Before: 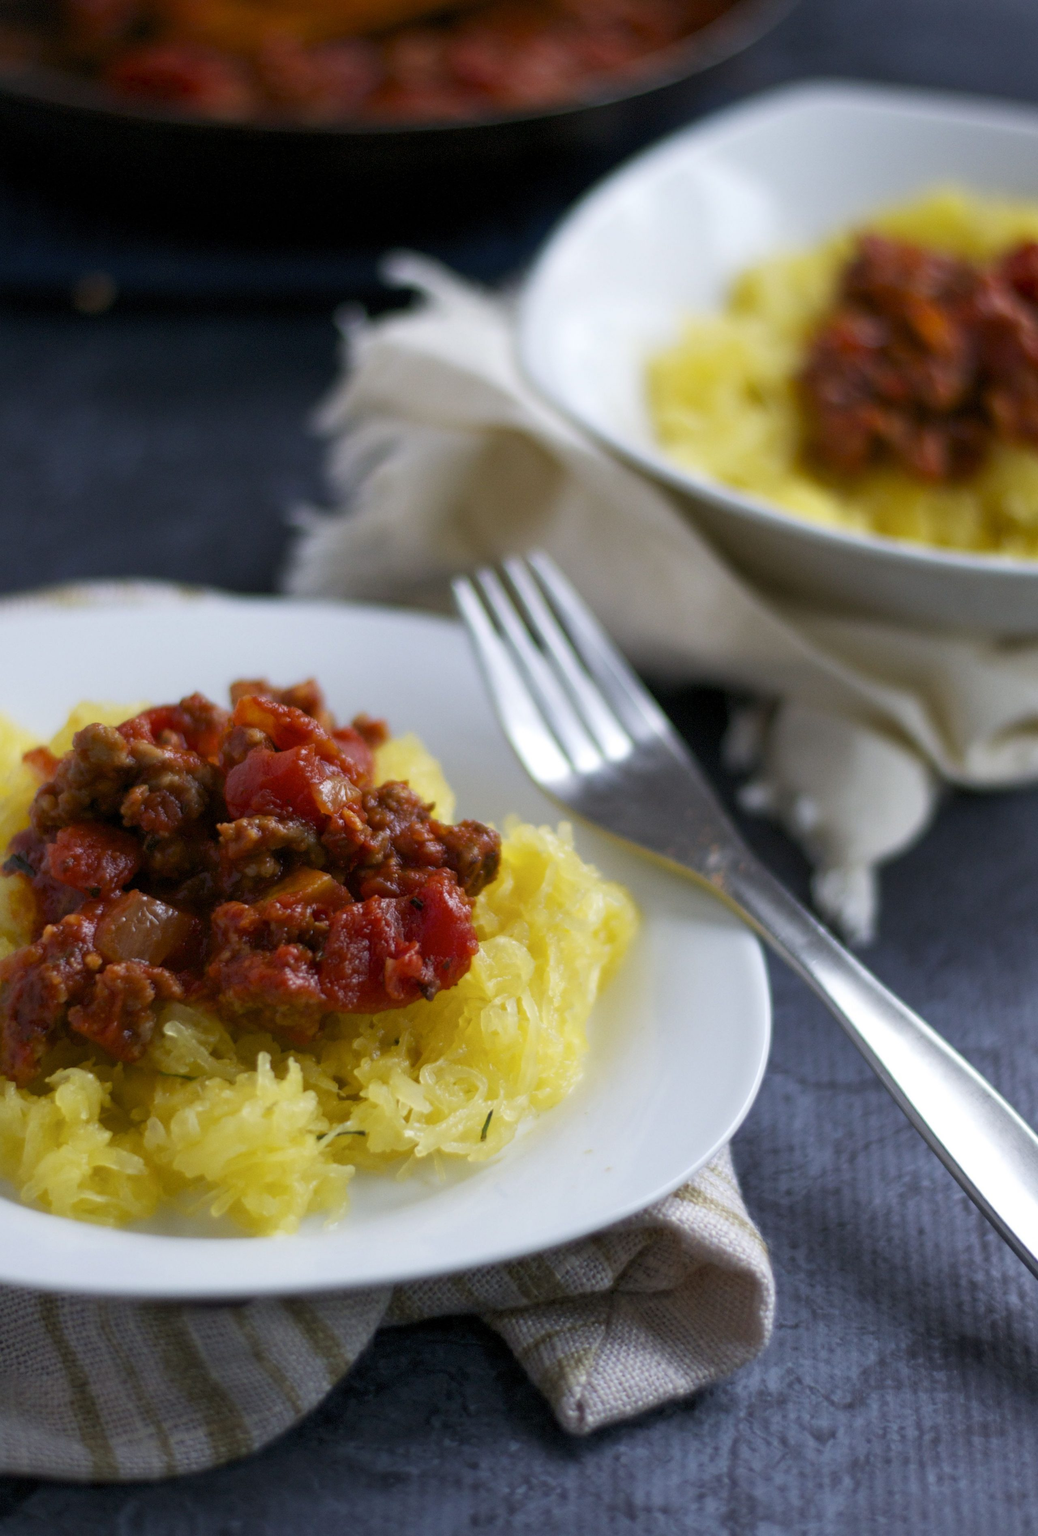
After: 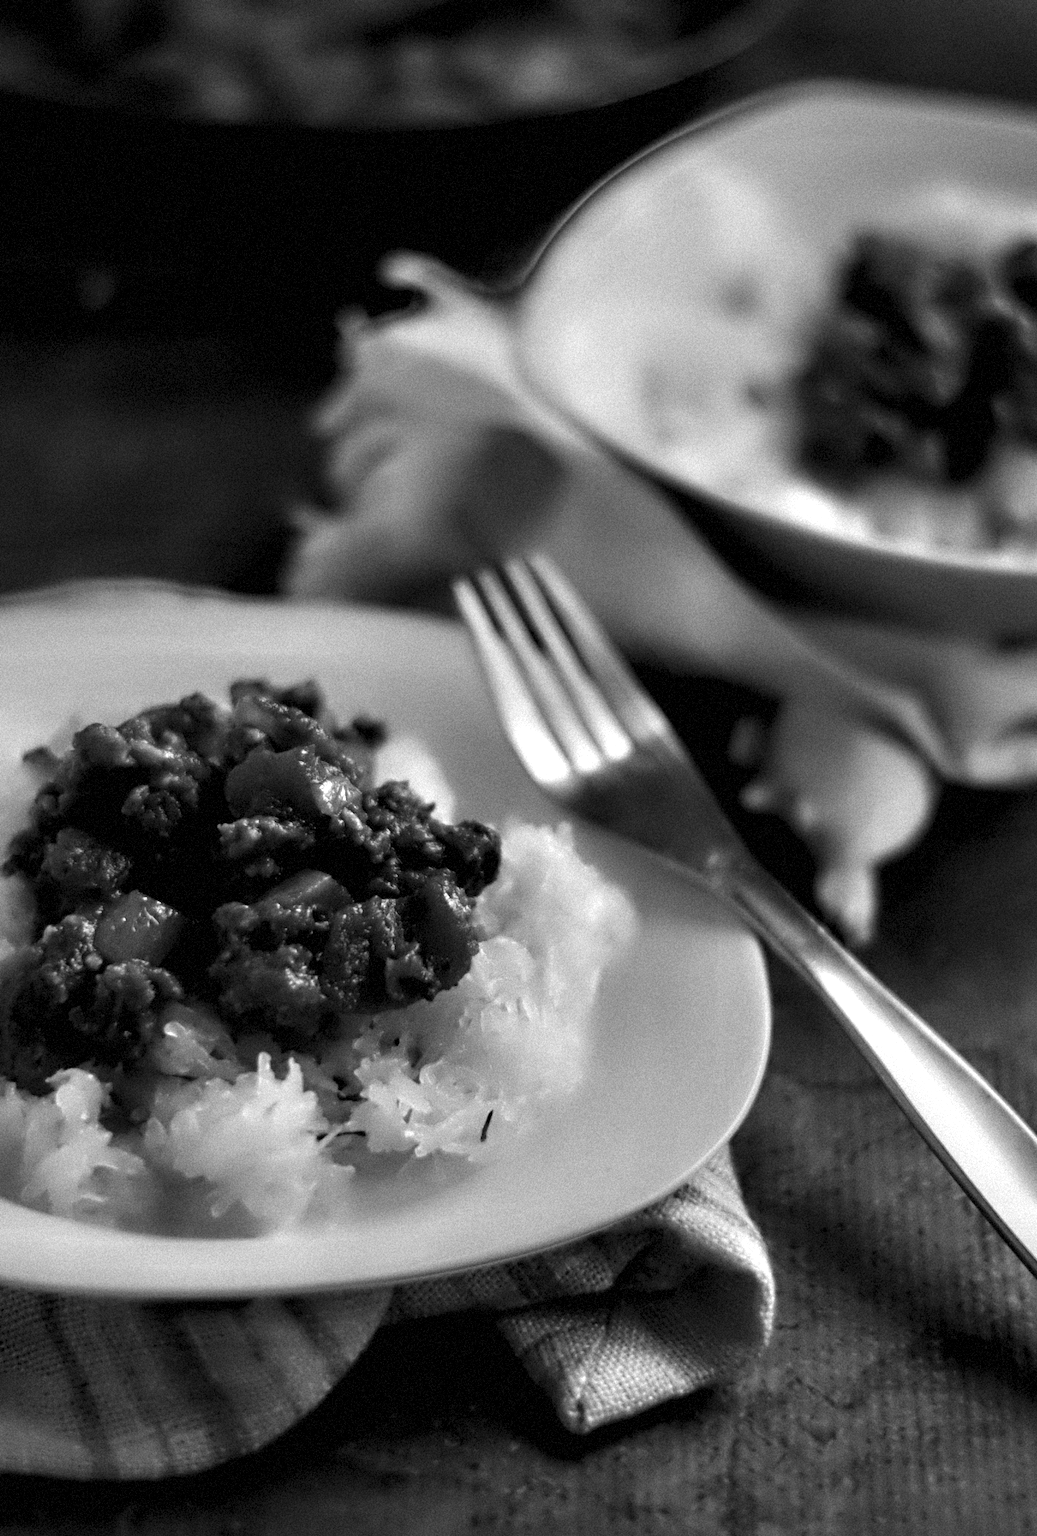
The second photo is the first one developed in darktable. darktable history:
monochrome: a 79.32, b 81.83, size 1.1
contrast equalizer: y [[0.783, 0.666, 0.575, 0.77, 0.556, 0.501], [0.5 ×6], [0.5 ×6], [0, 0.02, 0.272, 0.399, 0.062, 0], [0 ×6]]
grain: strength 35%, mid-tones bias 0%
levels: levels [0.052, 0.496, 0.908]
